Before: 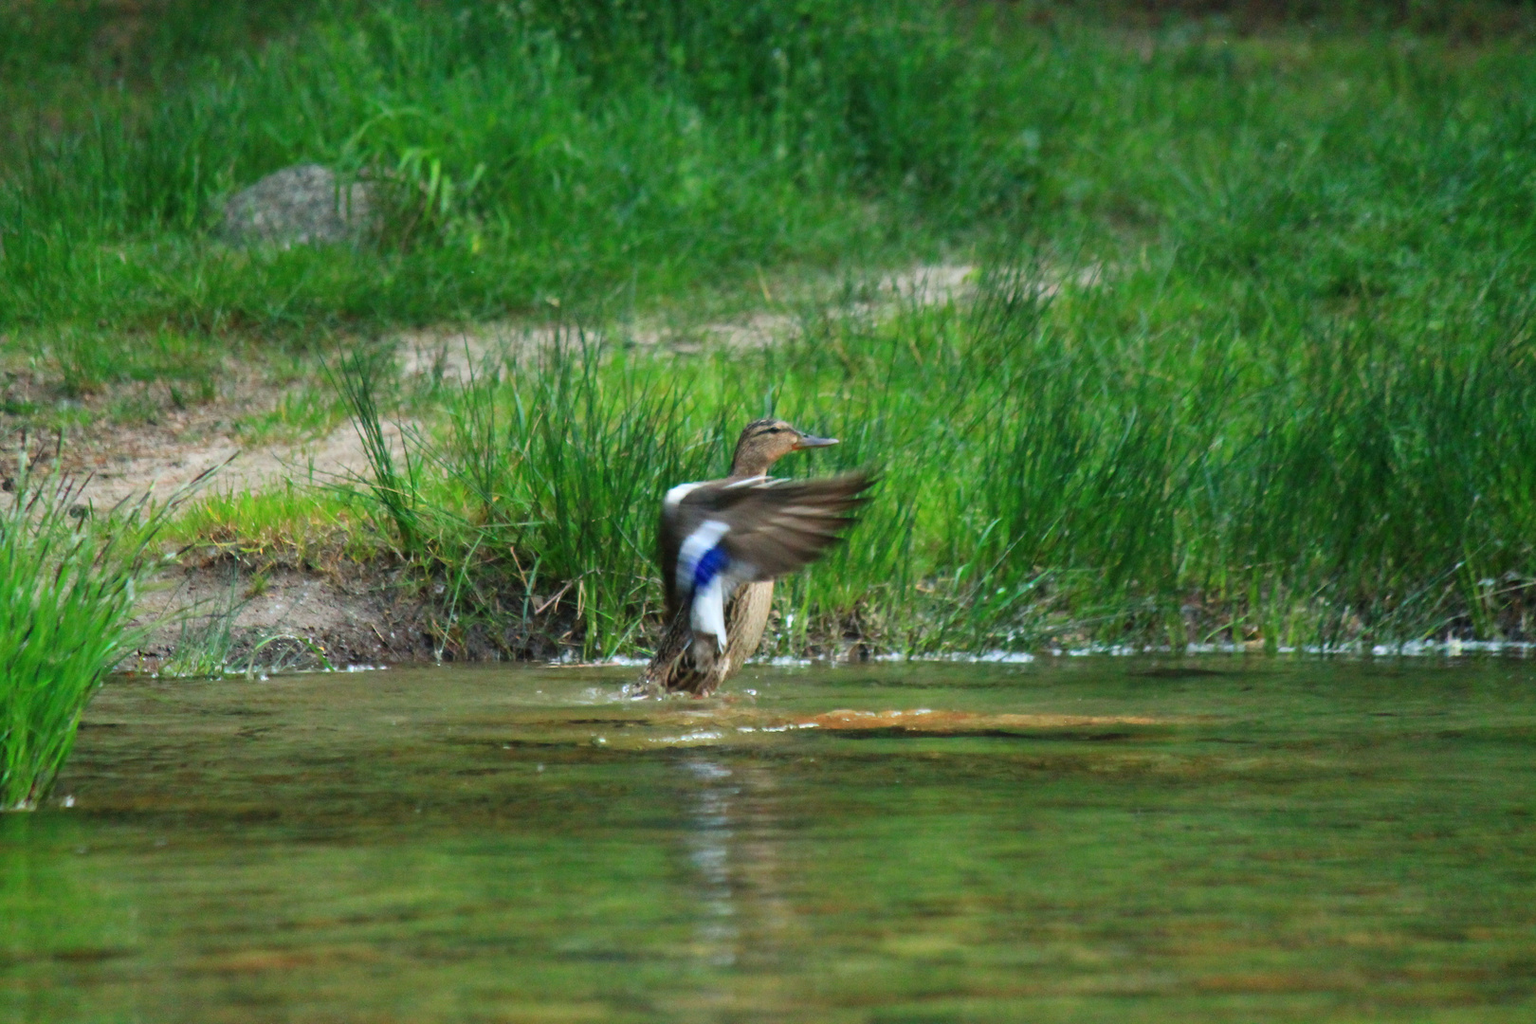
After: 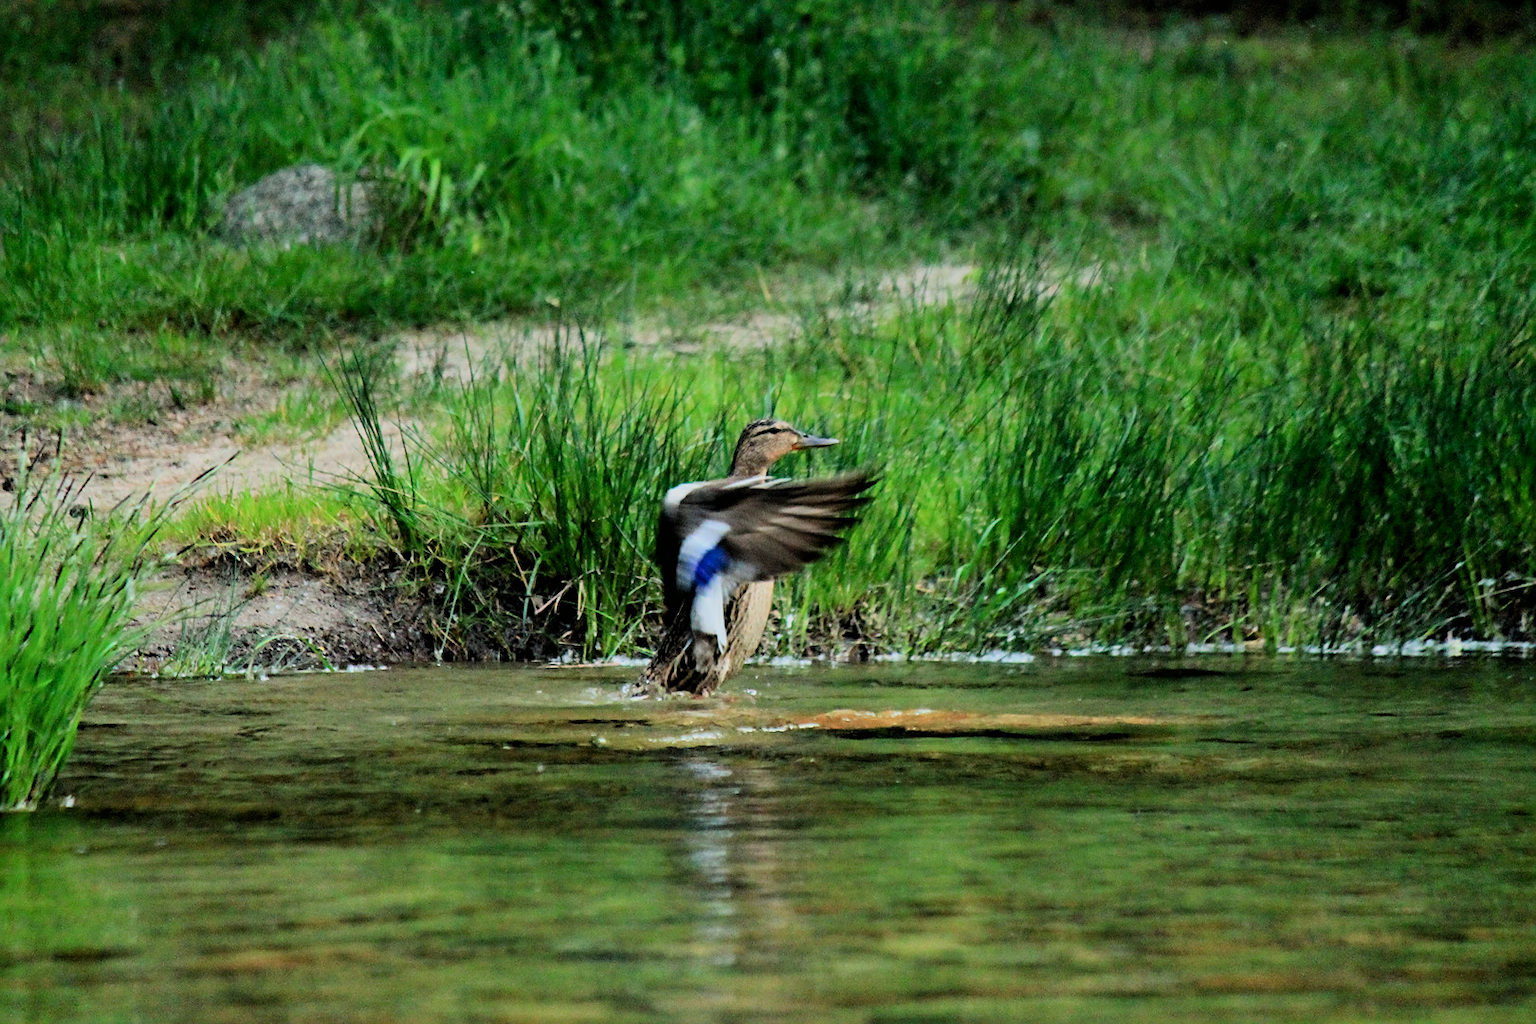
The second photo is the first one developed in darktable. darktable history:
filmic rgb: black relative exposure -4.17 EV, white relative exposure 5.12 EV, hardness 2.12, contrast 1.158, color science v6 (2022)
exposure: black level correction 0.007, compensate highlight preservation false
contrast brightness saturation: contrast 0.154, brightness 0.053
sharpen: on, module defaults
